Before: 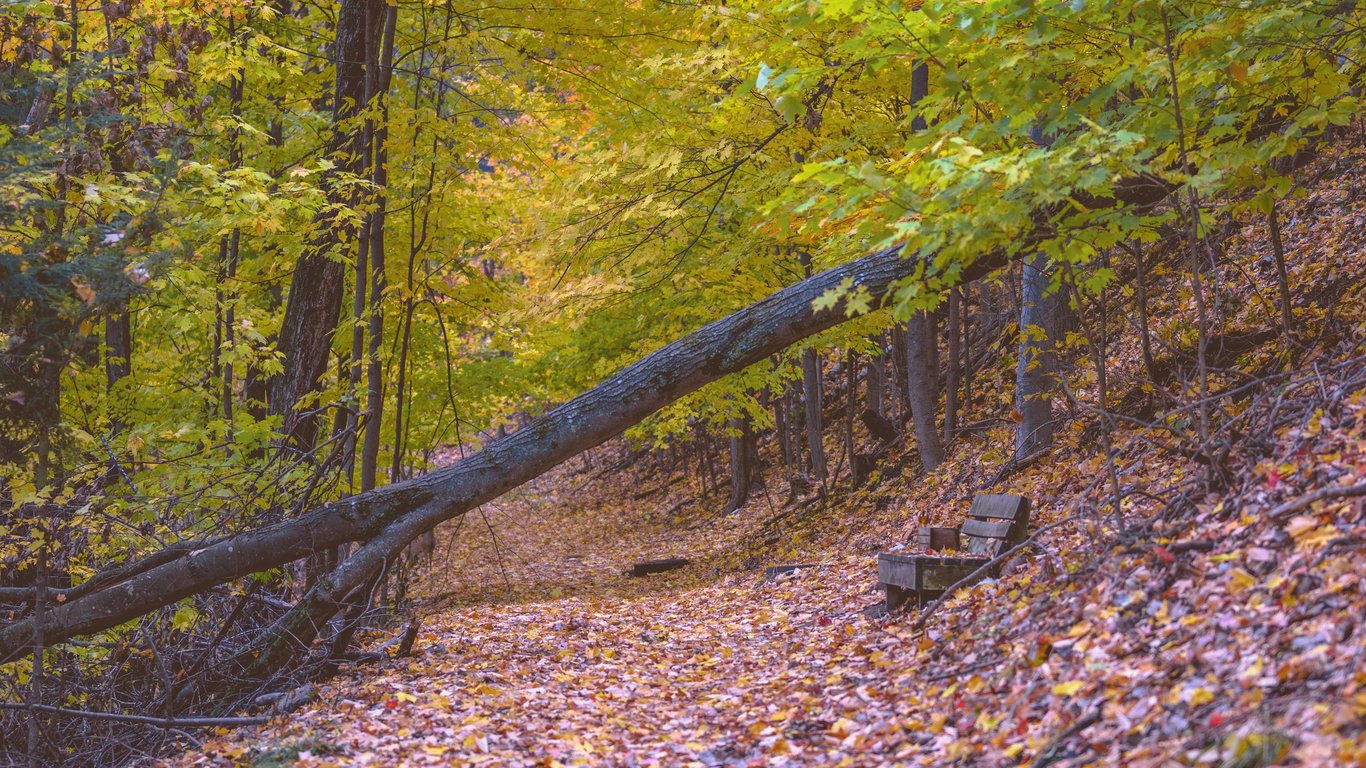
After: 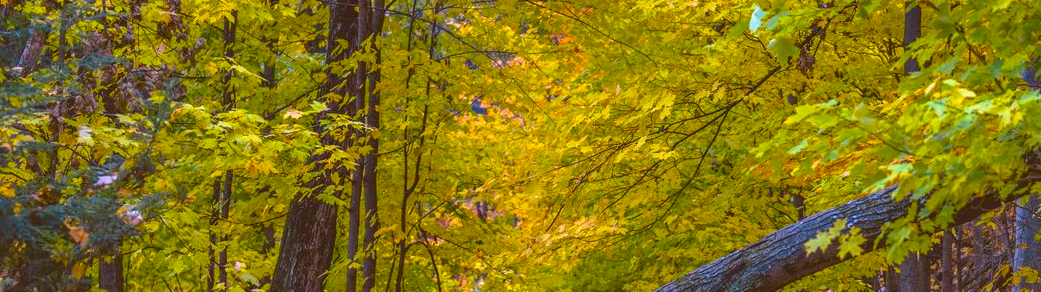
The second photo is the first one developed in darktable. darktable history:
crop: left 0.579%, top 7.627%, right 23.167%, bottom 54.275%
local contrast: on, module defaults
color balance rgb: linear chroma grading › global chroma 15%, perceptual saturation grading › global saturation 30%
